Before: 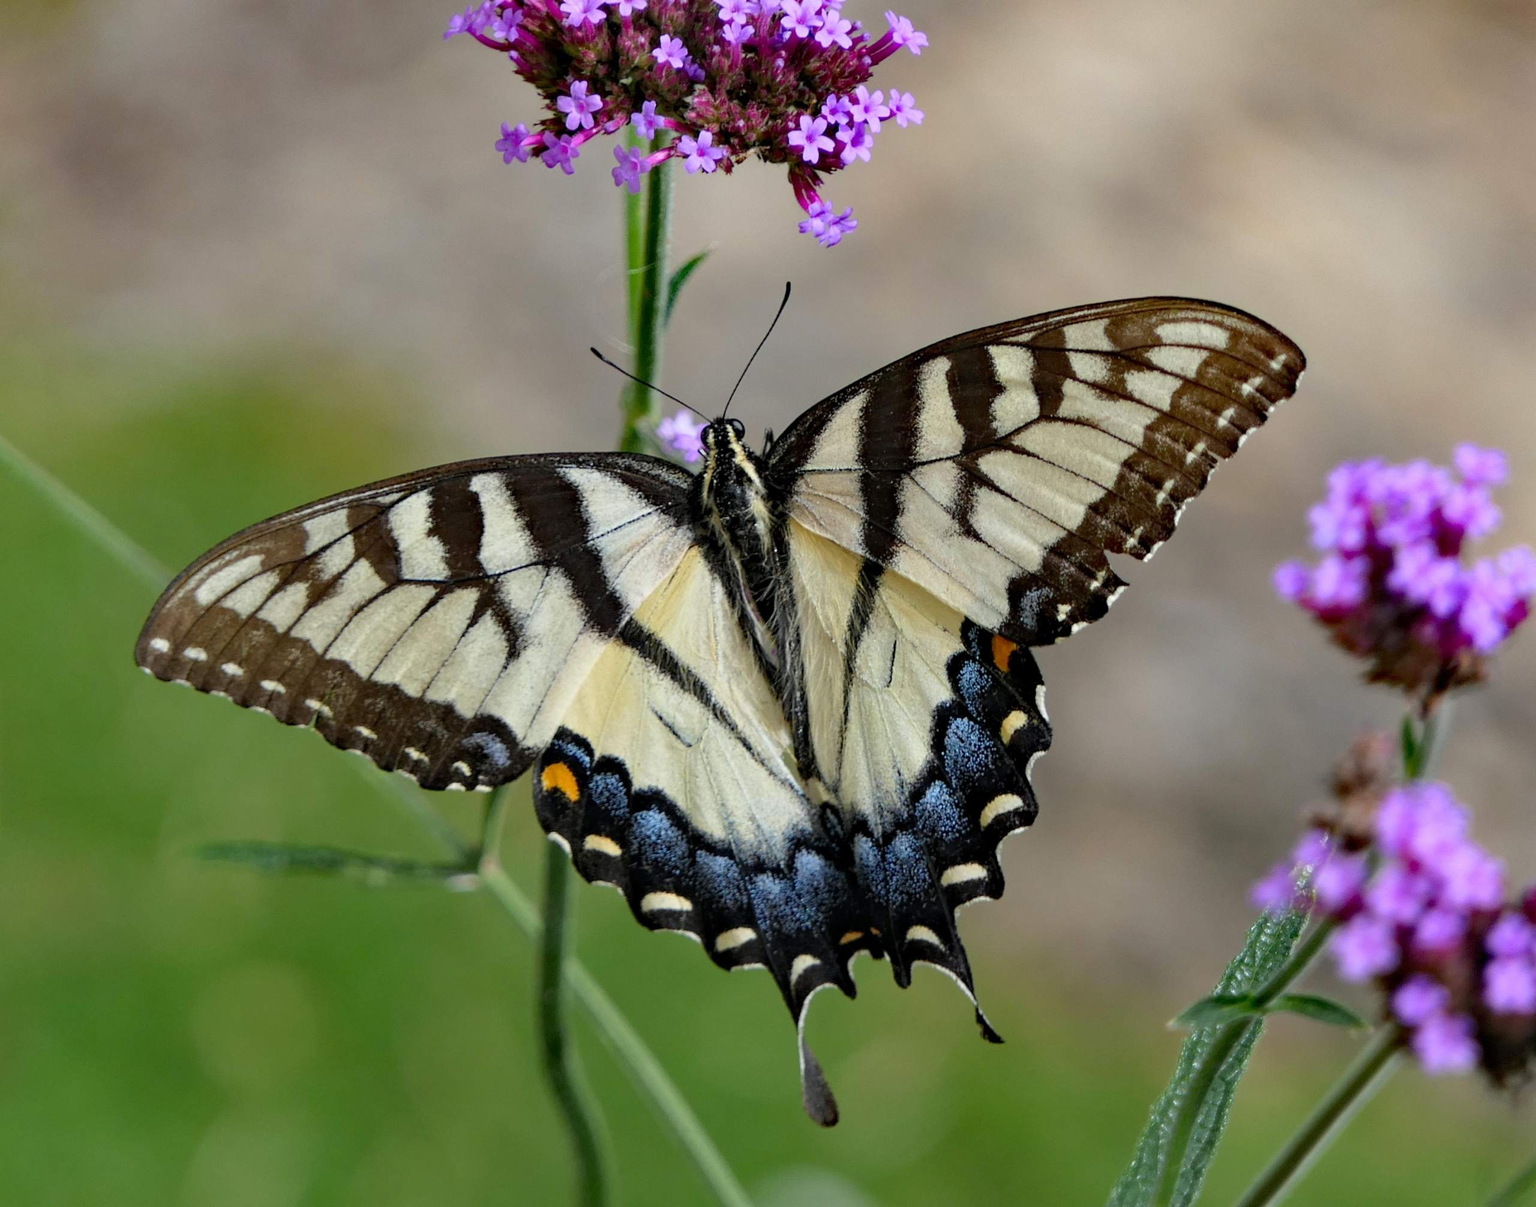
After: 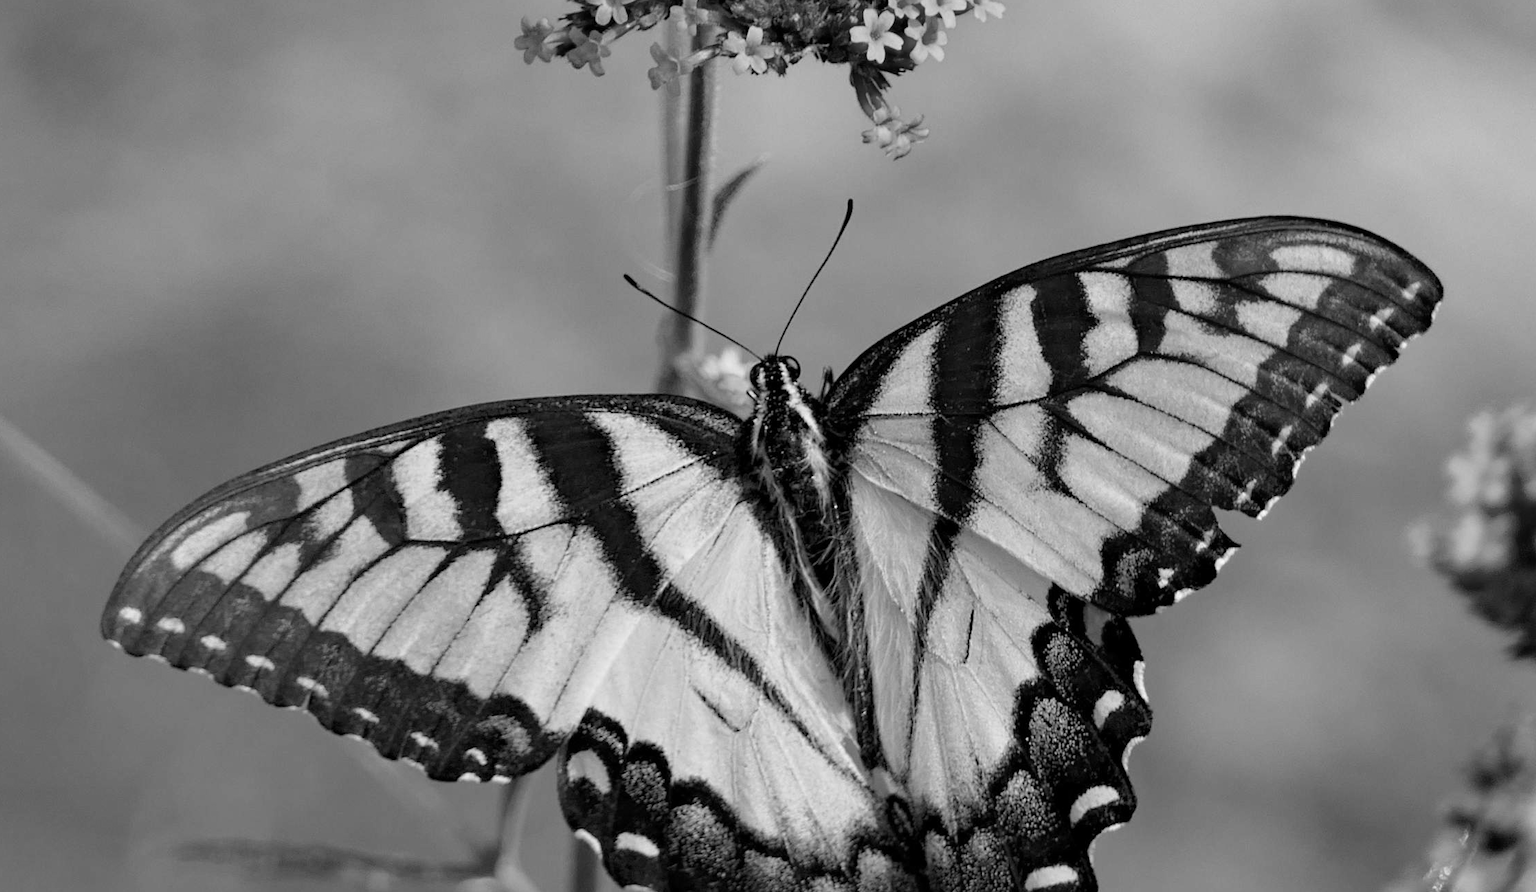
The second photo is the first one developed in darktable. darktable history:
crop: left 3.015%, top 8.969%, right 9.647%, bottom 26.457%
monochrome: on, module defaults
